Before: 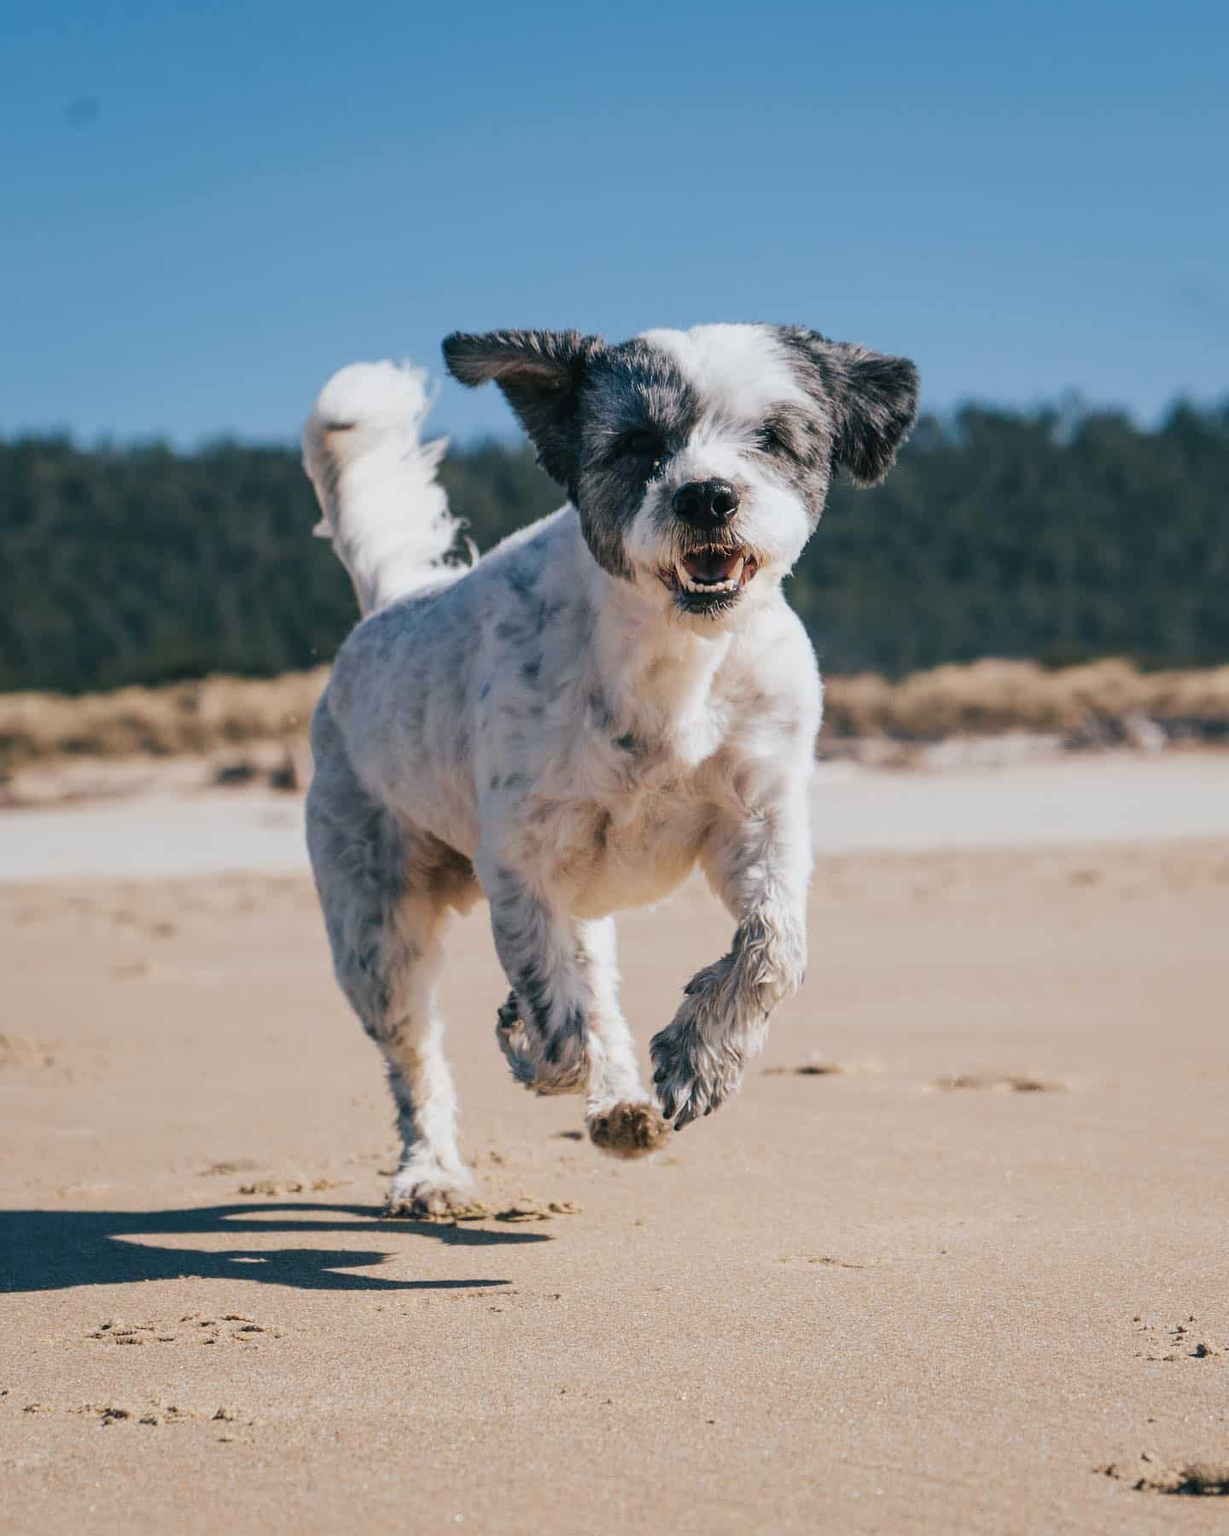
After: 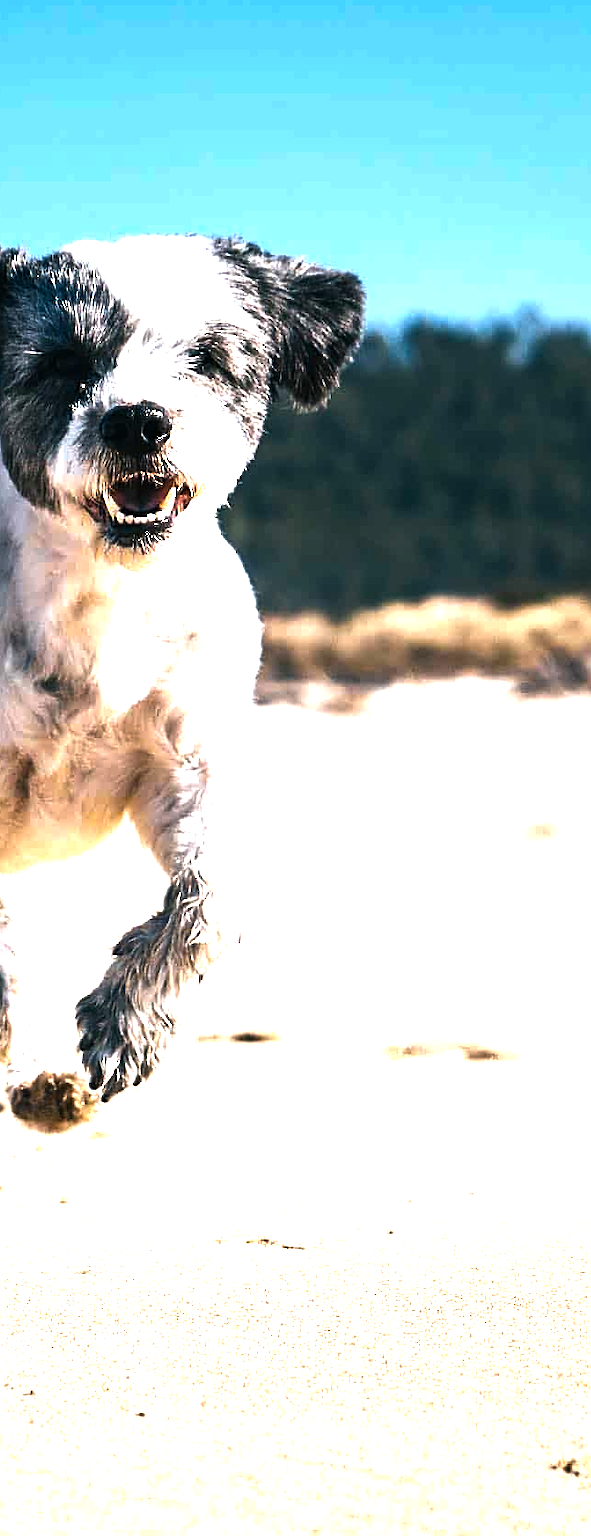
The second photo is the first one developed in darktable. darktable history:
color balance rgb: linear chroma grading › global chroma 8.817%, perceptual saturation grading › global saturation 19.418%, perceptual brilliance grading › highlights 74.365%, perceptual brilliance grading › shadows -30.017%, global vibrance 9.635%
crop: left 47.195%, top 6.778%, right 7.911%
sharpen: on, module defaults
